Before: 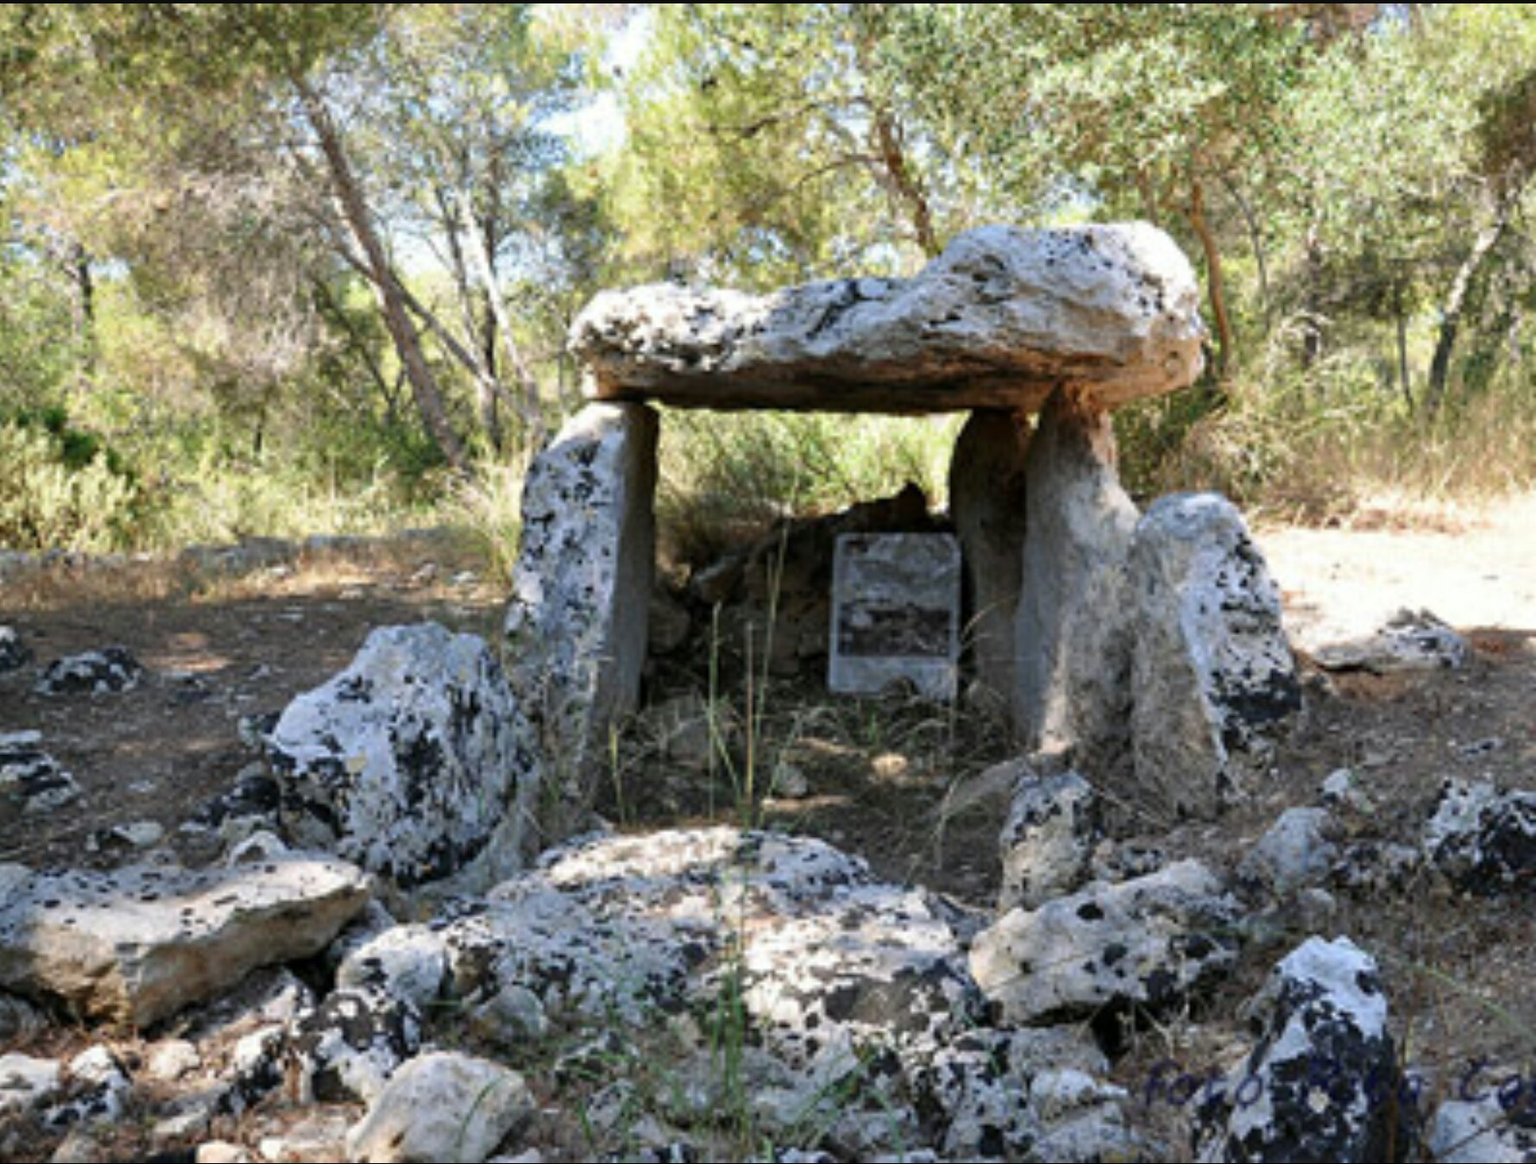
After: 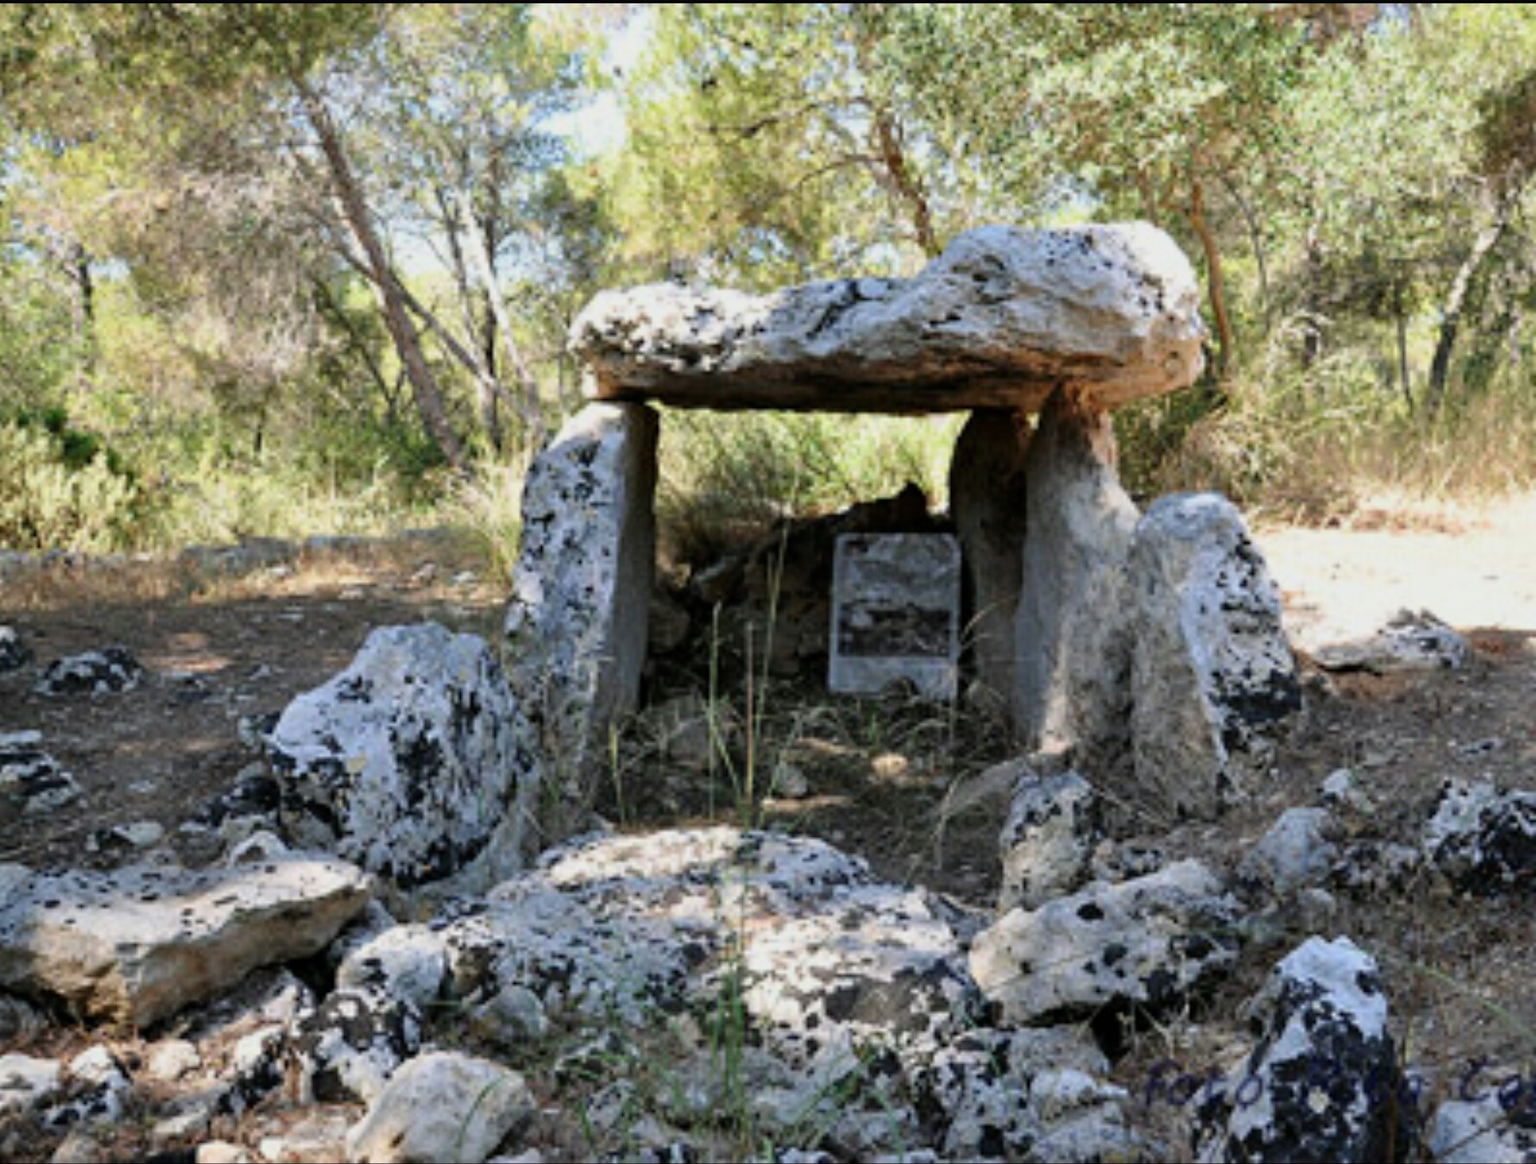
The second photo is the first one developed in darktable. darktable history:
filmic rgb: black relative exposure -11.31 EV, white relative exposure 3.22 EV, hardness 6.83, color science v6 (2022)
